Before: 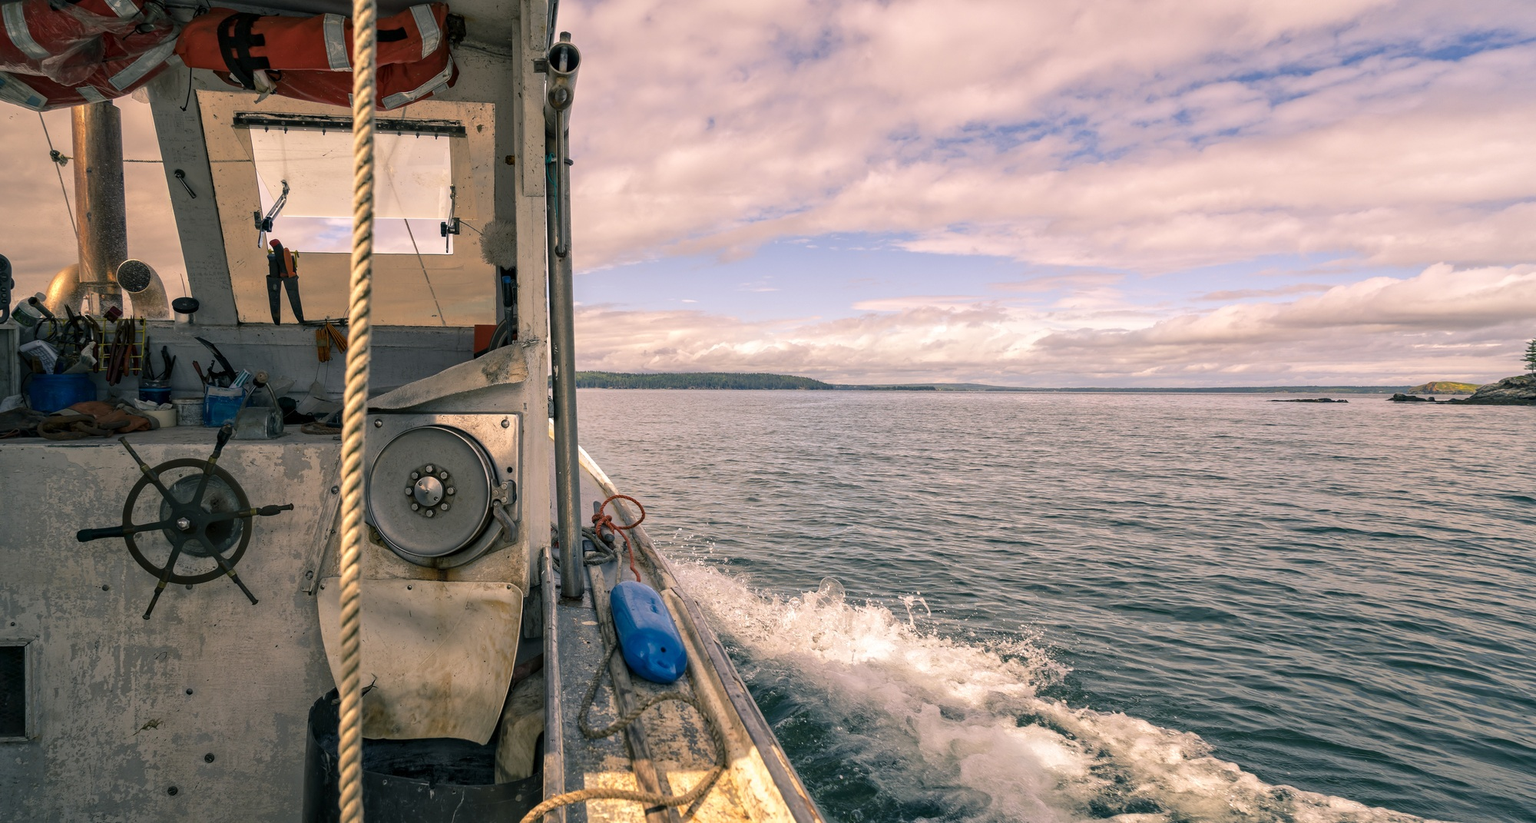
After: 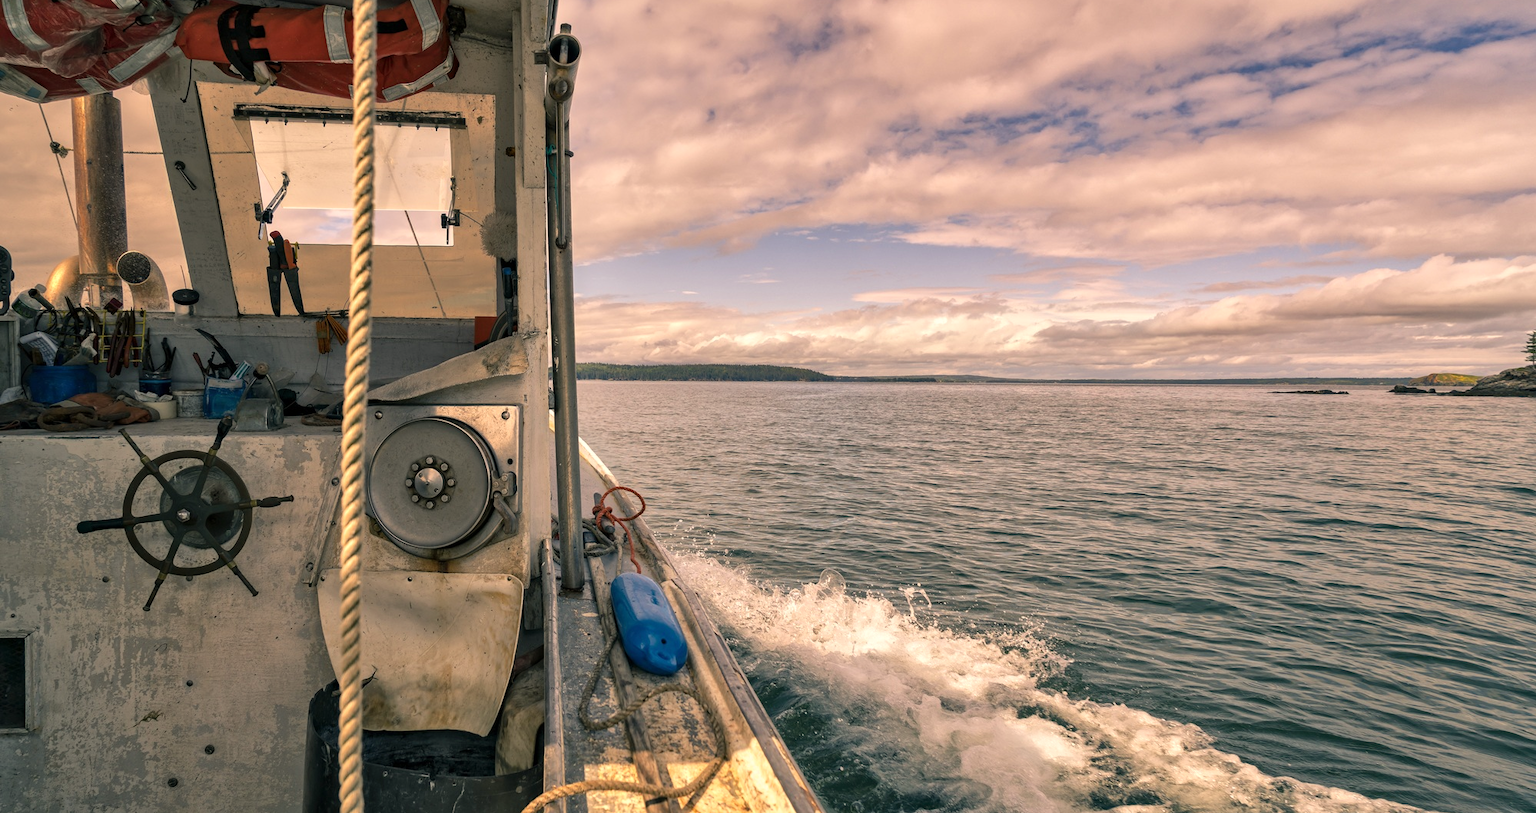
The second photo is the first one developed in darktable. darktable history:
white balance: red 1.045, blue 0.932
tone equalizer: on, module defaults
crop: top 1.049%, right 0.001%
shadows and highlights: soften with gaussian
